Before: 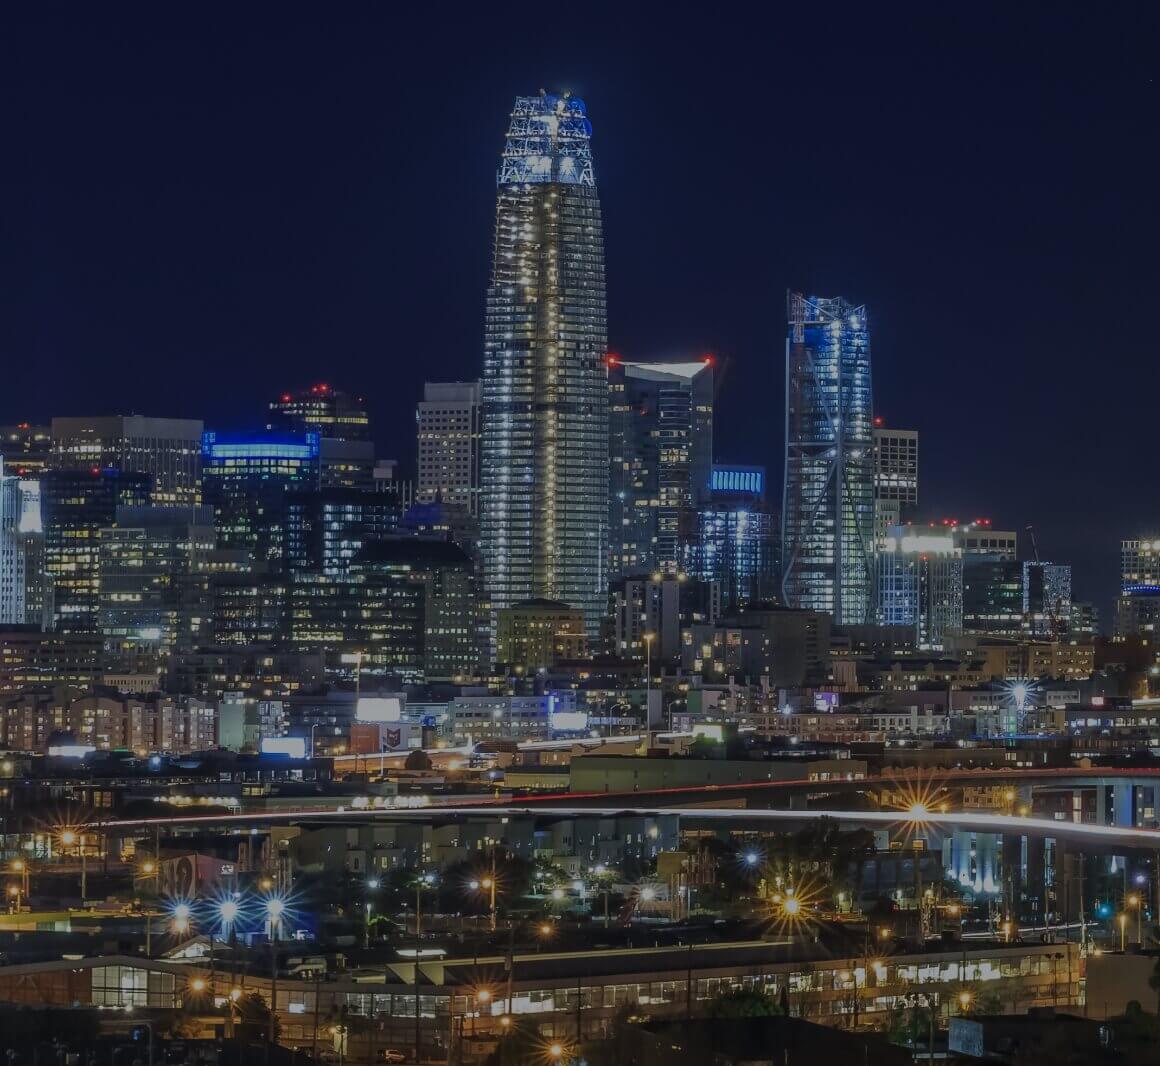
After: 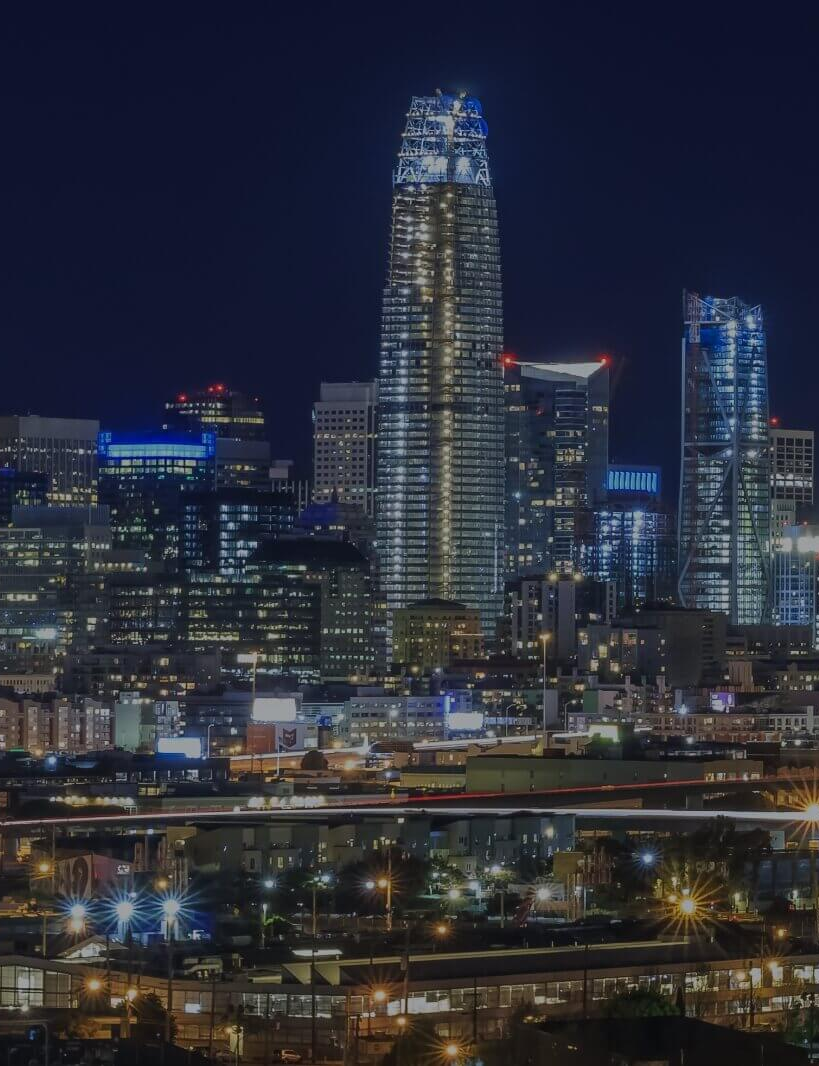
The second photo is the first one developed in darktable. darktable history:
crop and rotate: left 9.027%, right 20.318%
